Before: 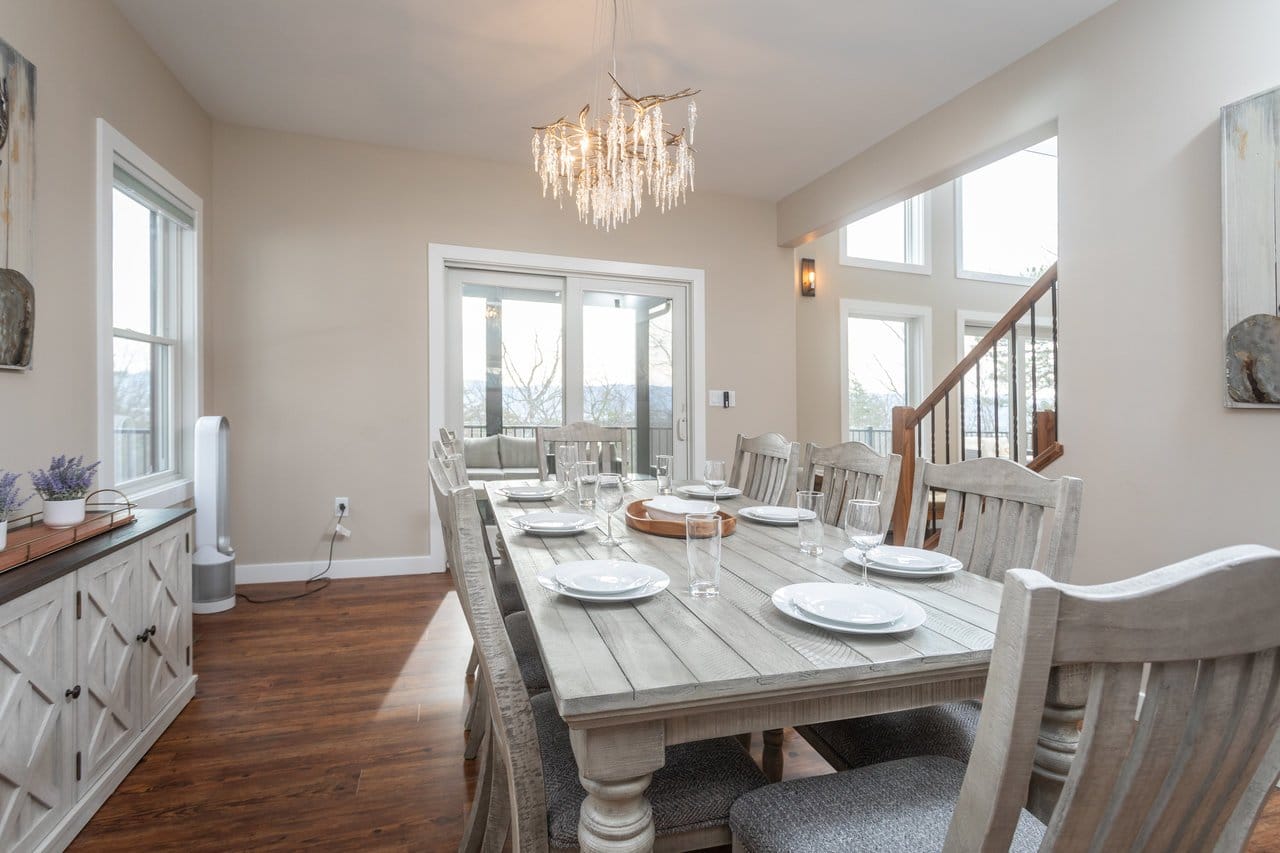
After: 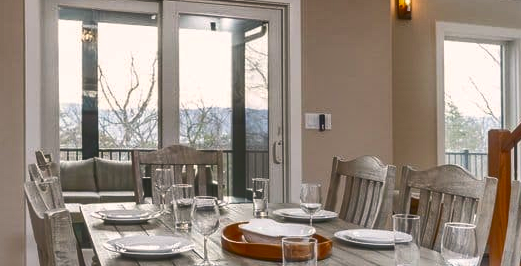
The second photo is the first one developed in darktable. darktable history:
color balance rgb: power › hue 62.71°, highlights gain › chroma 1.376%, highlights gain › hue 50.73°, linear chroma grading › global chroma 14.891%, perceptual saturation grading › global saturation 34.801%, perceptual saturation grading › highlights -25.553%, perceptual saturation grading › shadows 49.435%
shadows and highlights: shadows 20.8, highlights -82.83, soften with gaussian
crop: left 31.607%, top 32.581%, right 27.615%, bottom 36.128%
